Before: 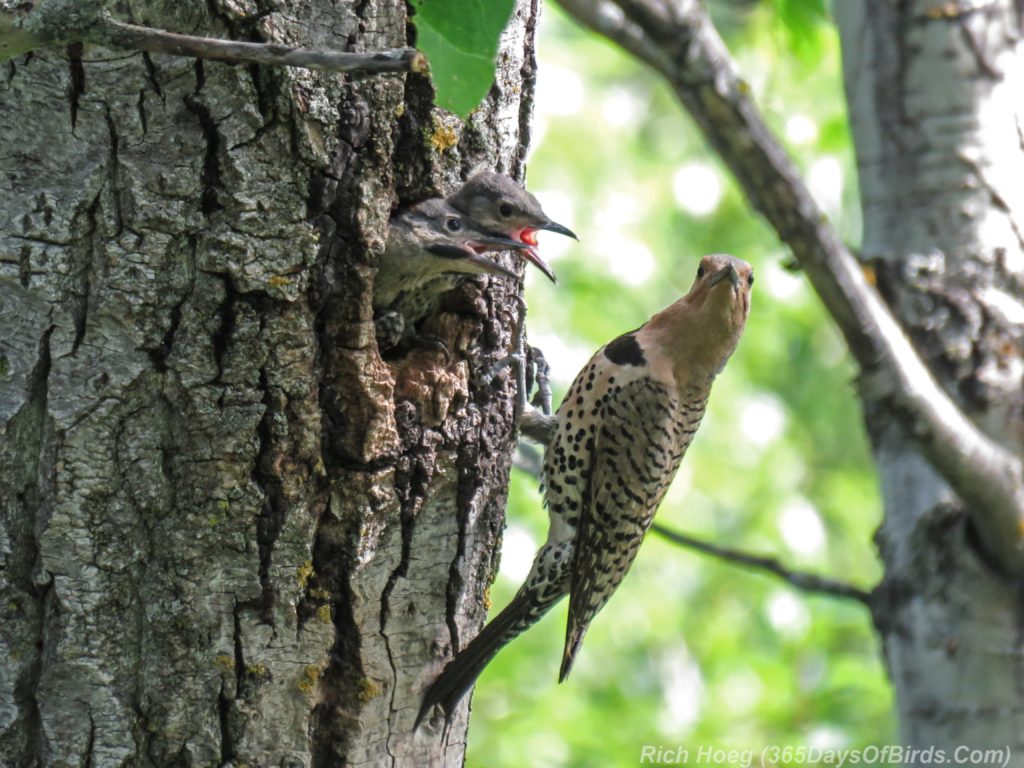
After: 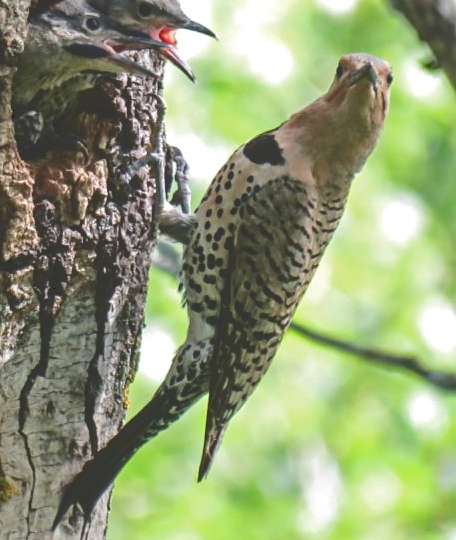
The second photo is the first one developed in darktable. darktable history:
crop: left 35.257%, top 26.223%, right 20.179%, bottom 3.436%
sharpen: amount 0.209
tone curve: curves: ch0 [(0, 0) (0.003, 0.211) (0.011, 0.211) (0.025, 0.215) (0.044, 0.218) (0.069, 0.224) (0.1, 0.227) (0.136, 0.233) (0.177, 0.247) (0.224, 0.275) (0.277, 0.309) (0.335, 0.366) (0.399, 0.438) (0.468, 0.515) (0.543, 0.586) (0.623, 0.658) (0.709, 0.735) (0.801, 0.821) (0.898, 0.889) (1, 1)], color space Lab, independent channels, preserve colors none
